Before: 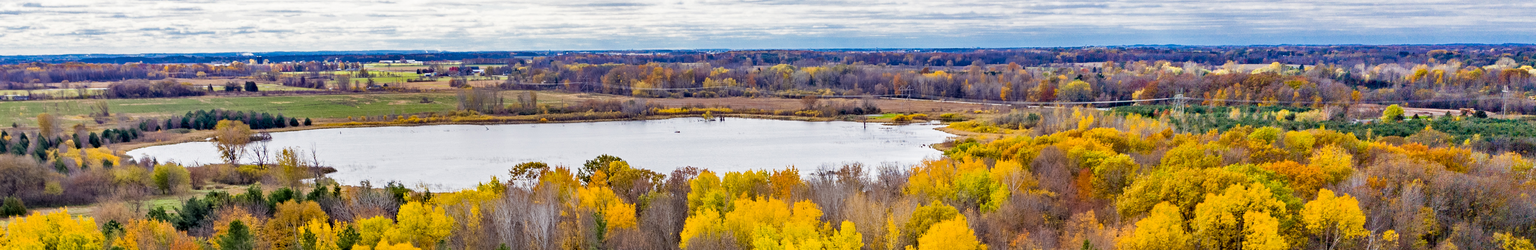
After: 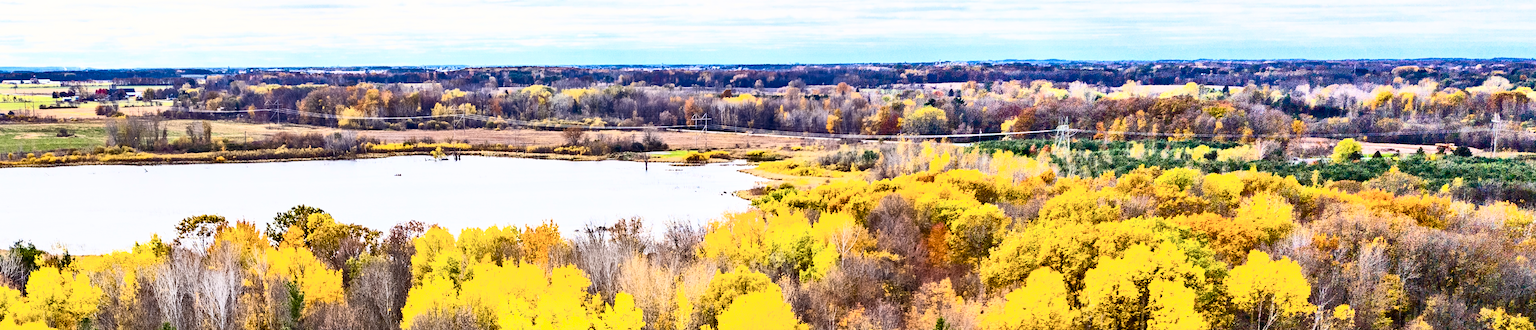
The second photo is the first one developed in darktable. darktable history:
crop and rotate: left 24.6%
contrast brightness saturation: contrast 0.62, brightness 0.34, saturation 0.14
